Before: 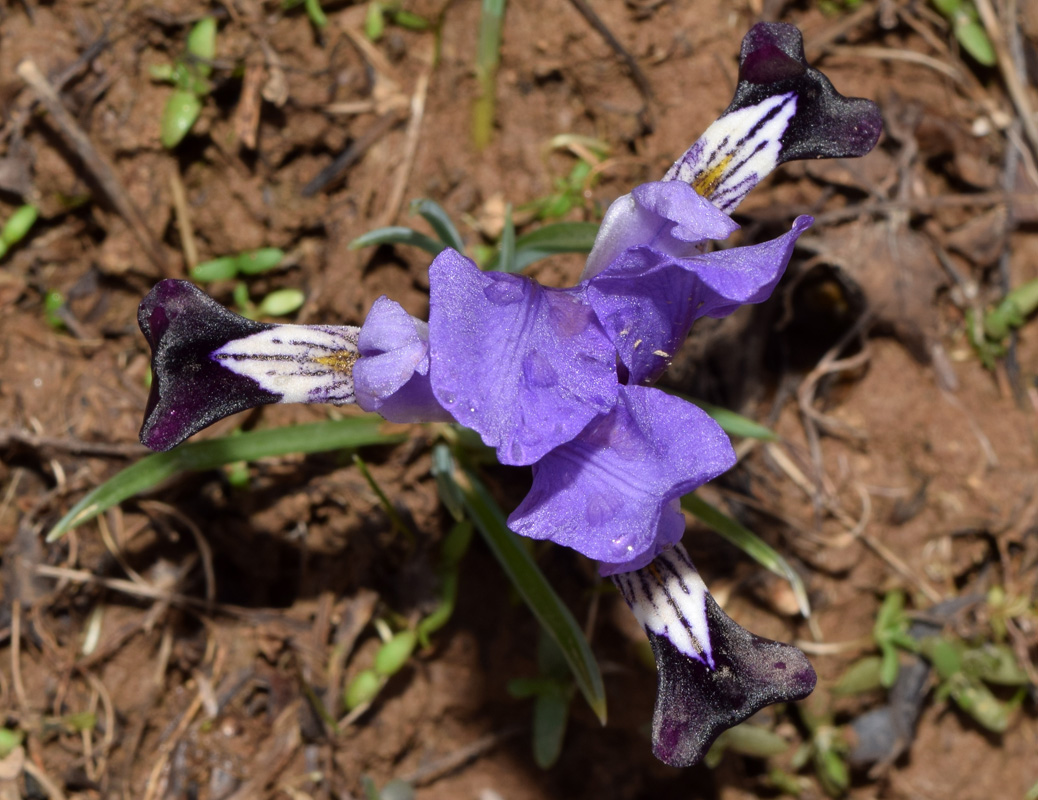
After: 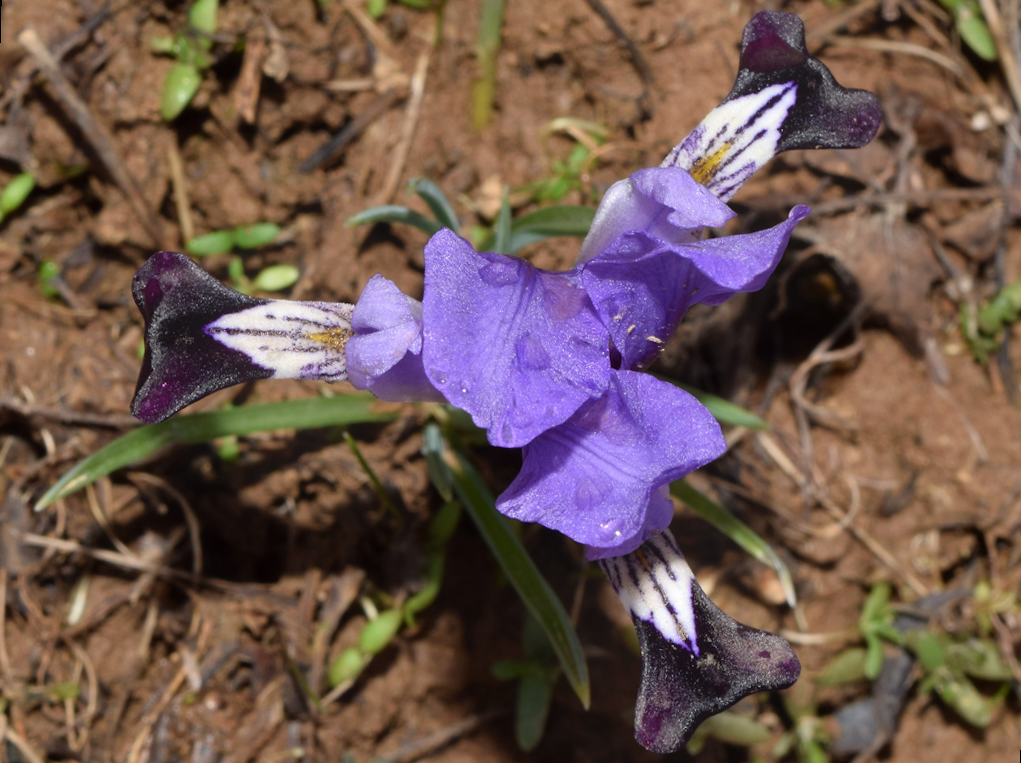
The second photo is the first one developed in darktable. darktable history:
bloom: on, module defaults
white balance: emerald 1
rotate and perspective: rotation 1.57°, crop left 0.018, crop right 0.982, crop top 0.039, crop bottom 0.961
